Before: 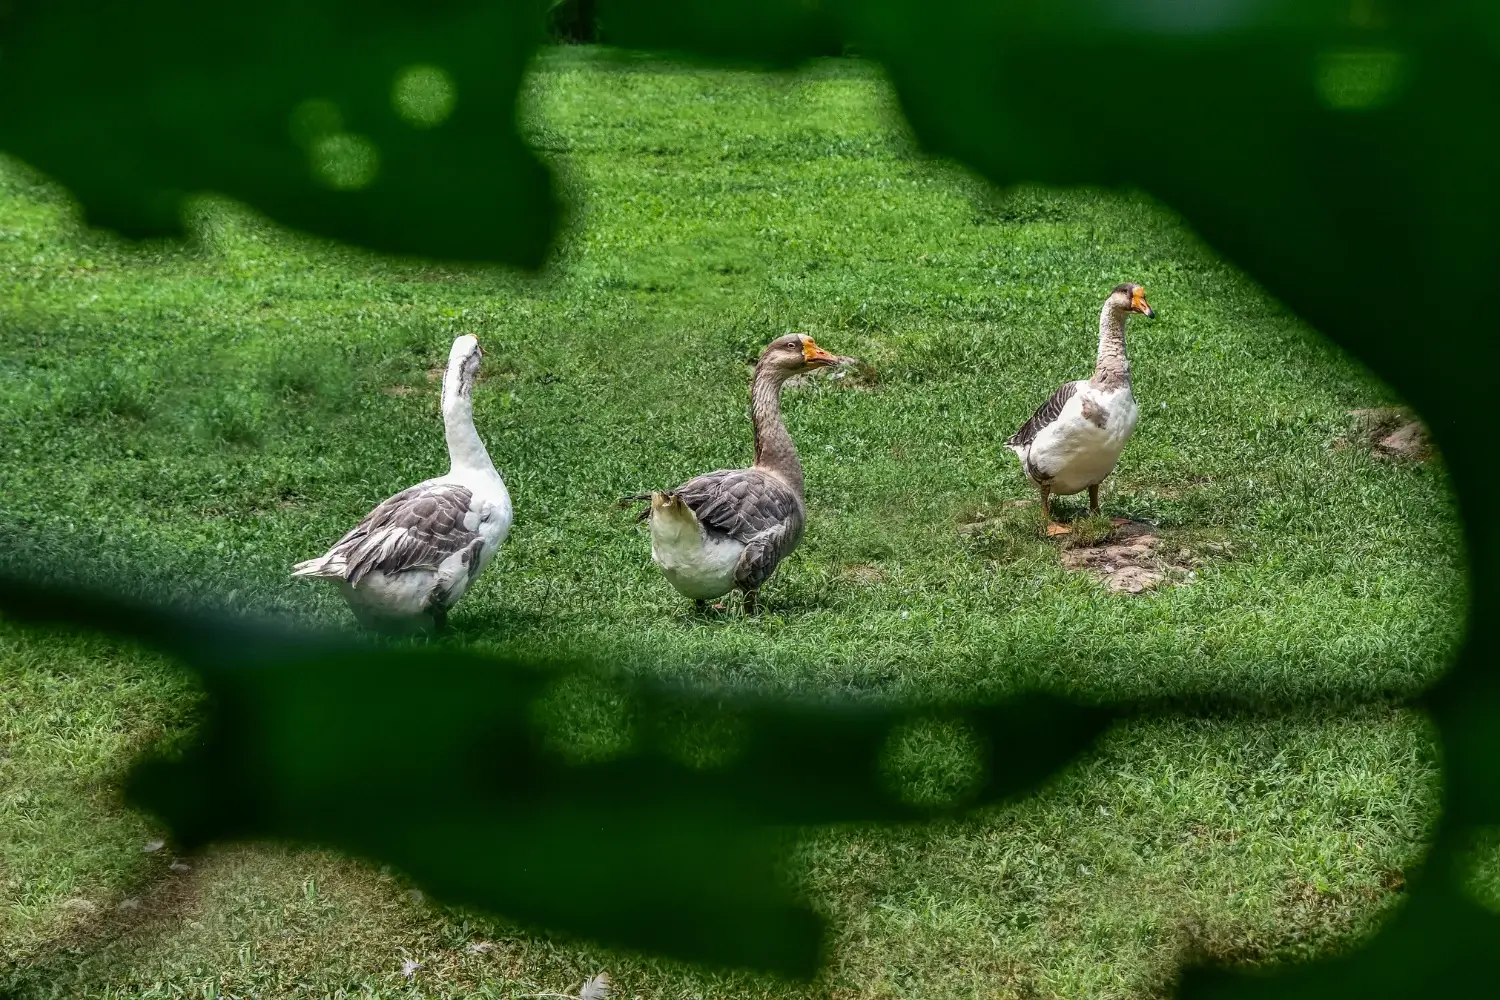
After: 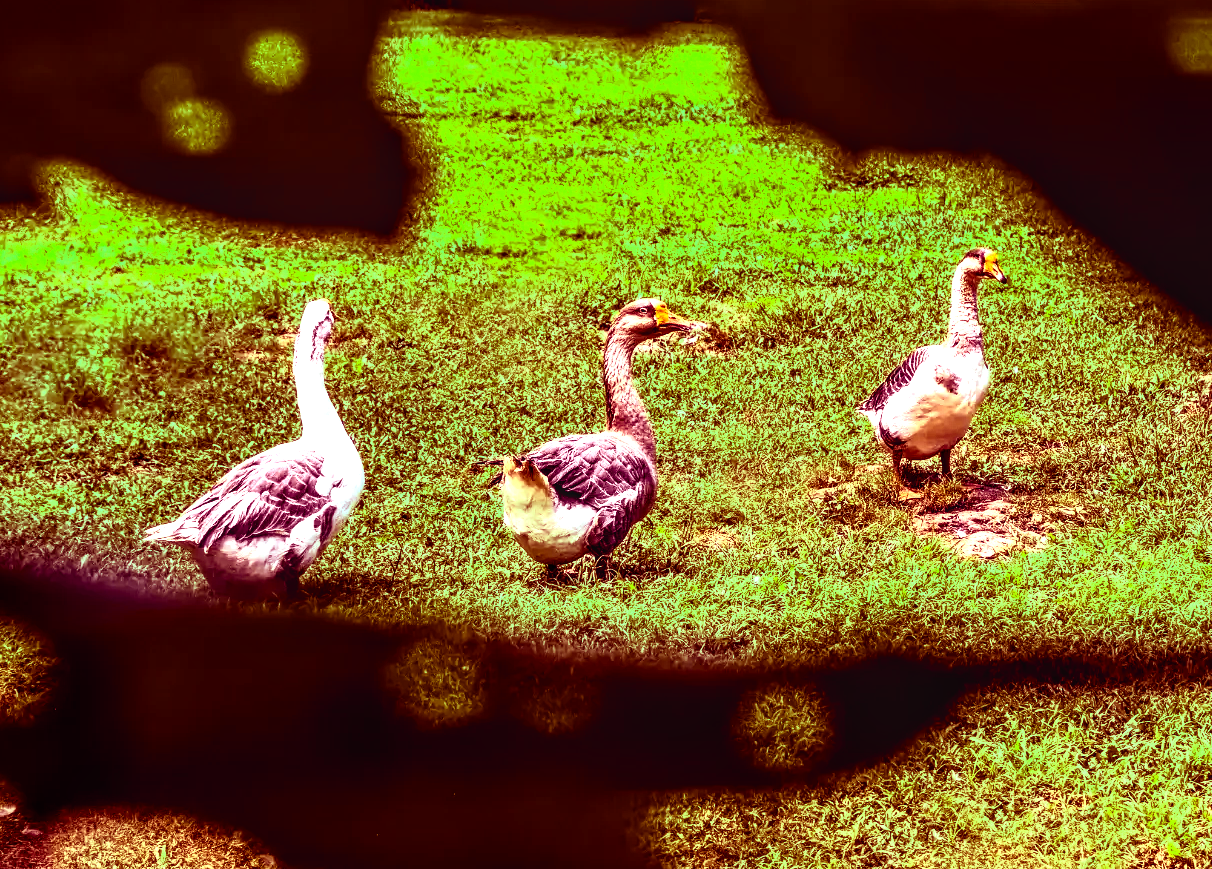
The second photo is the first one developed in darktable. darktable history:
color balance rgb: shadows lift › luminance -18.623%, shadows lift › chroma 35.19%, perceptual saturation grading › global saturation 30.604%, perceptual brilliance grading › highlights 74.336%, perceptual brilliance grading › shadows -30.285%
crop: left 9.925%, top 3.525%, right 9.23%, bottom 9.529%
exposure: compensate highlight preservation false
local contrast: on, module defaults
tone curve: curves: ch0 [(0, 0) (0.051, 0.027) (0.096, 0.071) (0.241, 0.247) (0.455, 0.52) (0.594, 0.692) (0.715, 0.845) (0.84, 0.936) (1, 1)]; ch1 [(0, 0) (0.1, 0.038) (0.318, 0.243) (0.399, 0.351) (0.478, 0.469) (0.499, 0.499) (0.534, 0.549) (0.565, 0.605) (0.601, 0.644) (0.666, 0.701) (1, 1)]; ch2 [(0, 0) (0.453, 0.45) (0.479, 0.483) (0.504, 0.499) (0.52, 0.508) (0.561, 0.573) (0.592, 0.617) (0.824, 0.815) (1, 1)], color space Lab, independent channels, preserve colors none
